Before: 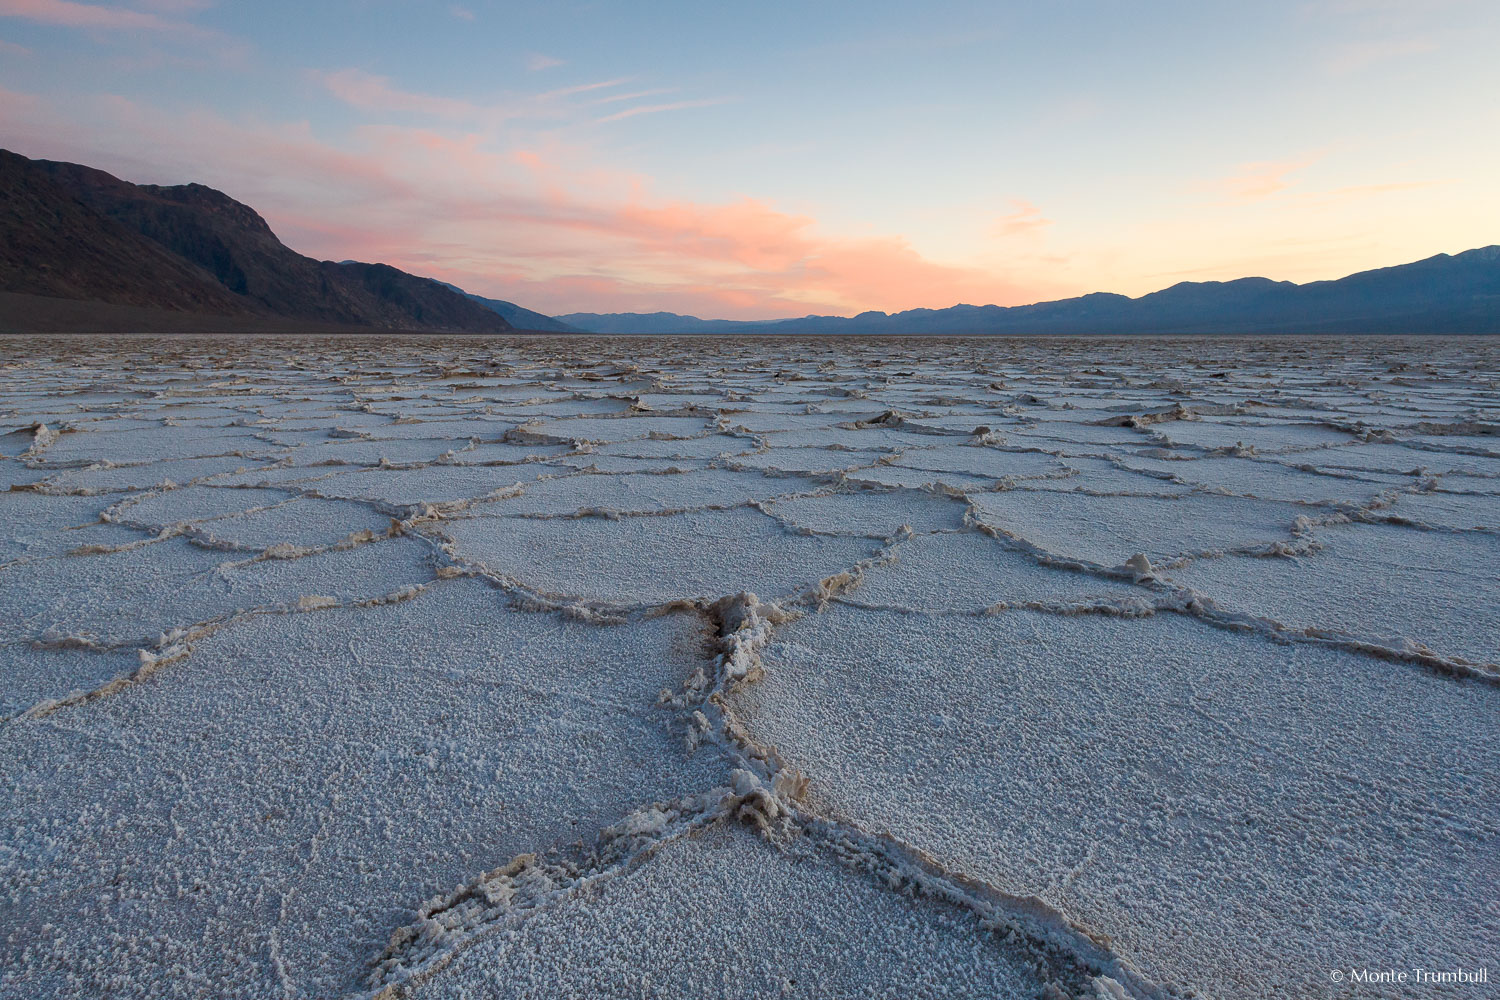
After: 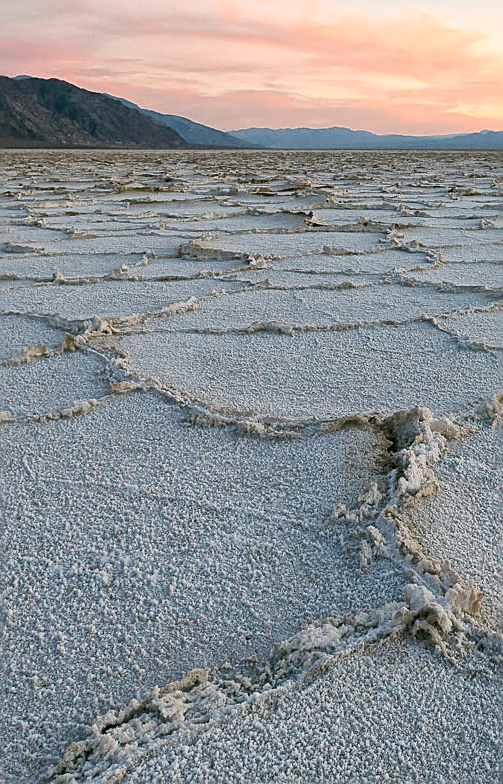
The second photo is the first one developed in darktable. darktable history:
color correction: highlights a* 4.02, highlights b* 4.98, shadows a* -7.55, shadows b* 4.98
global tonemap: drago (1, 100), detail 1
sharpen: on, module defaults
crop and rotate: left 21.77%, top 18.528%, right 44.676%, bottom 2.997%
